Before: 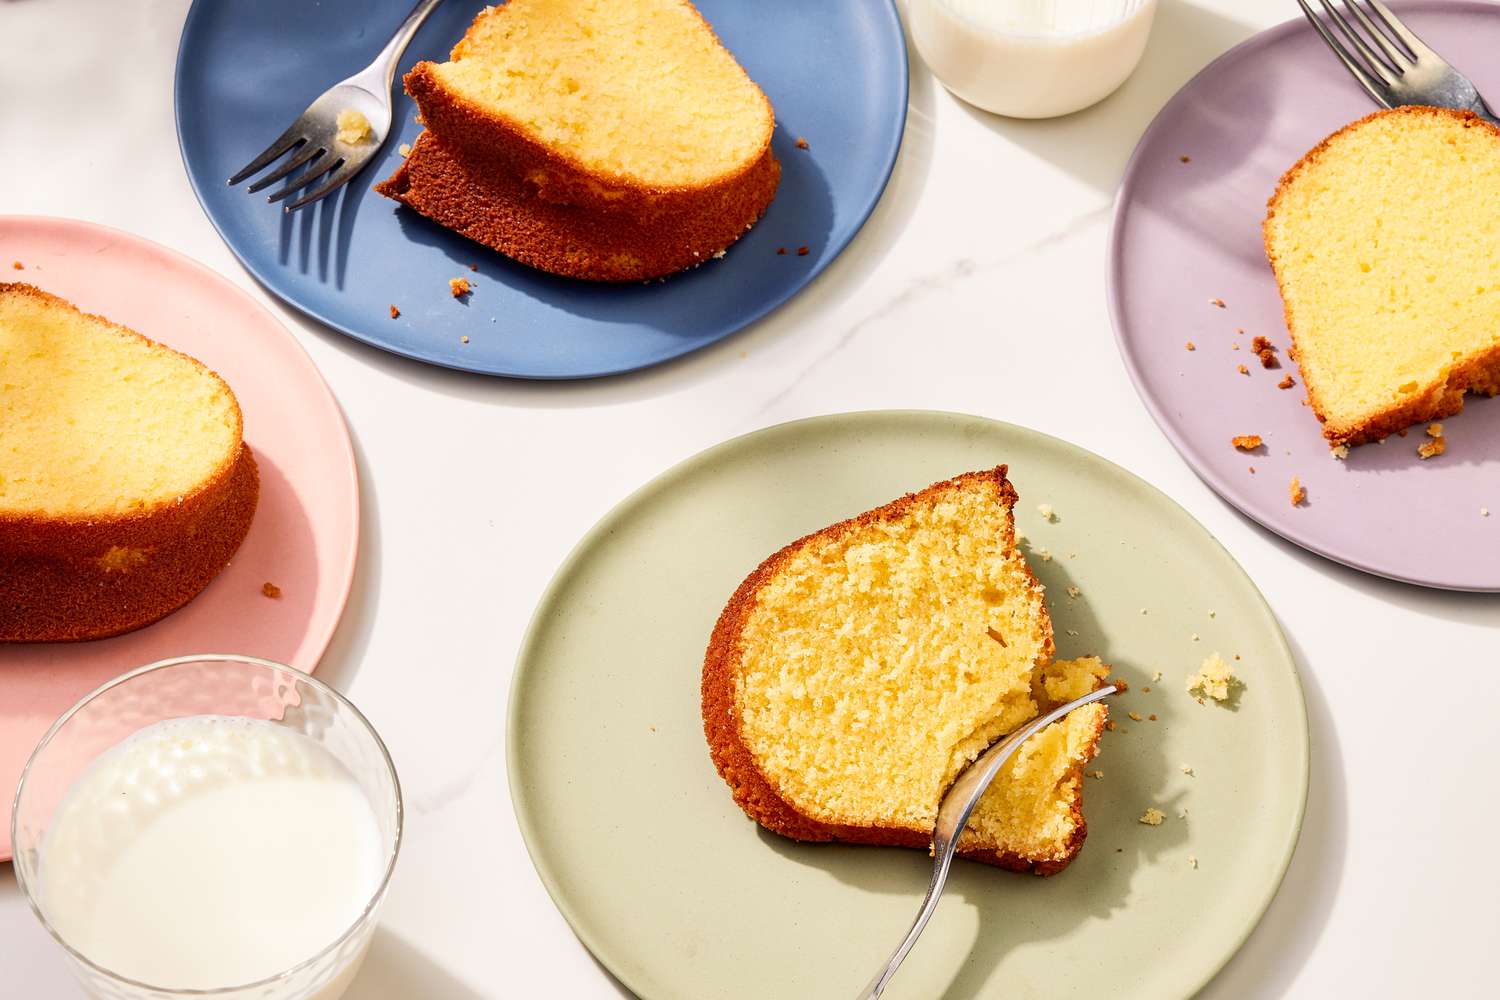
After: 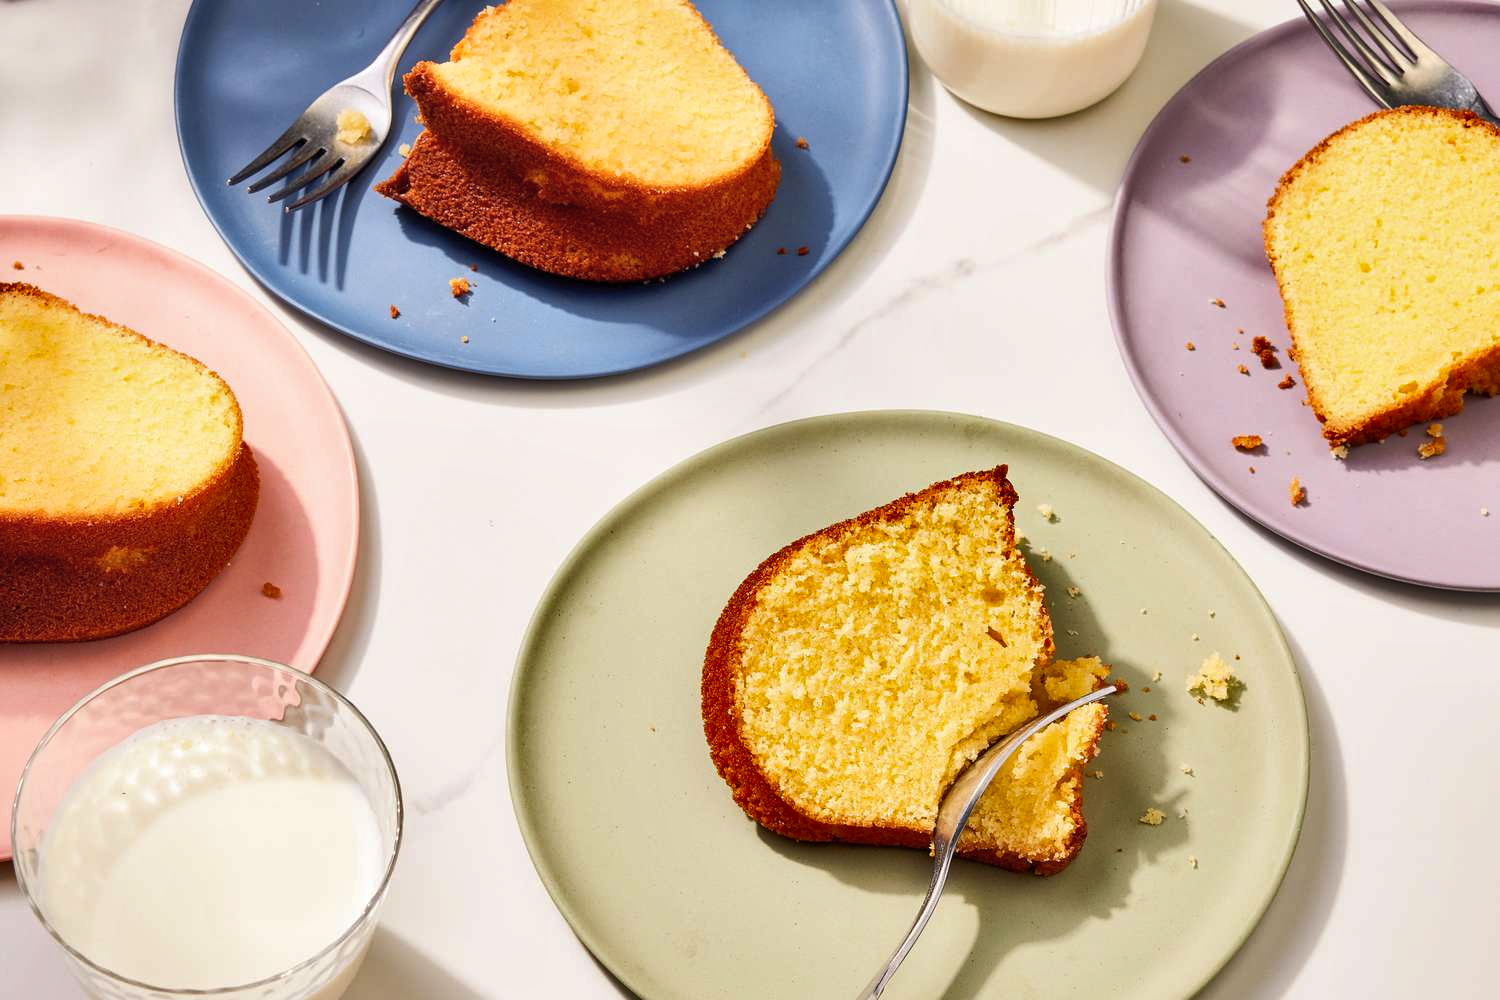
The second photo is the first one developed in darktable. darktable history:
contrast brightness saturation: contrast 0.05, brightness 0.062, saturation 0.007
shadows and highlights: soften with gaussian
